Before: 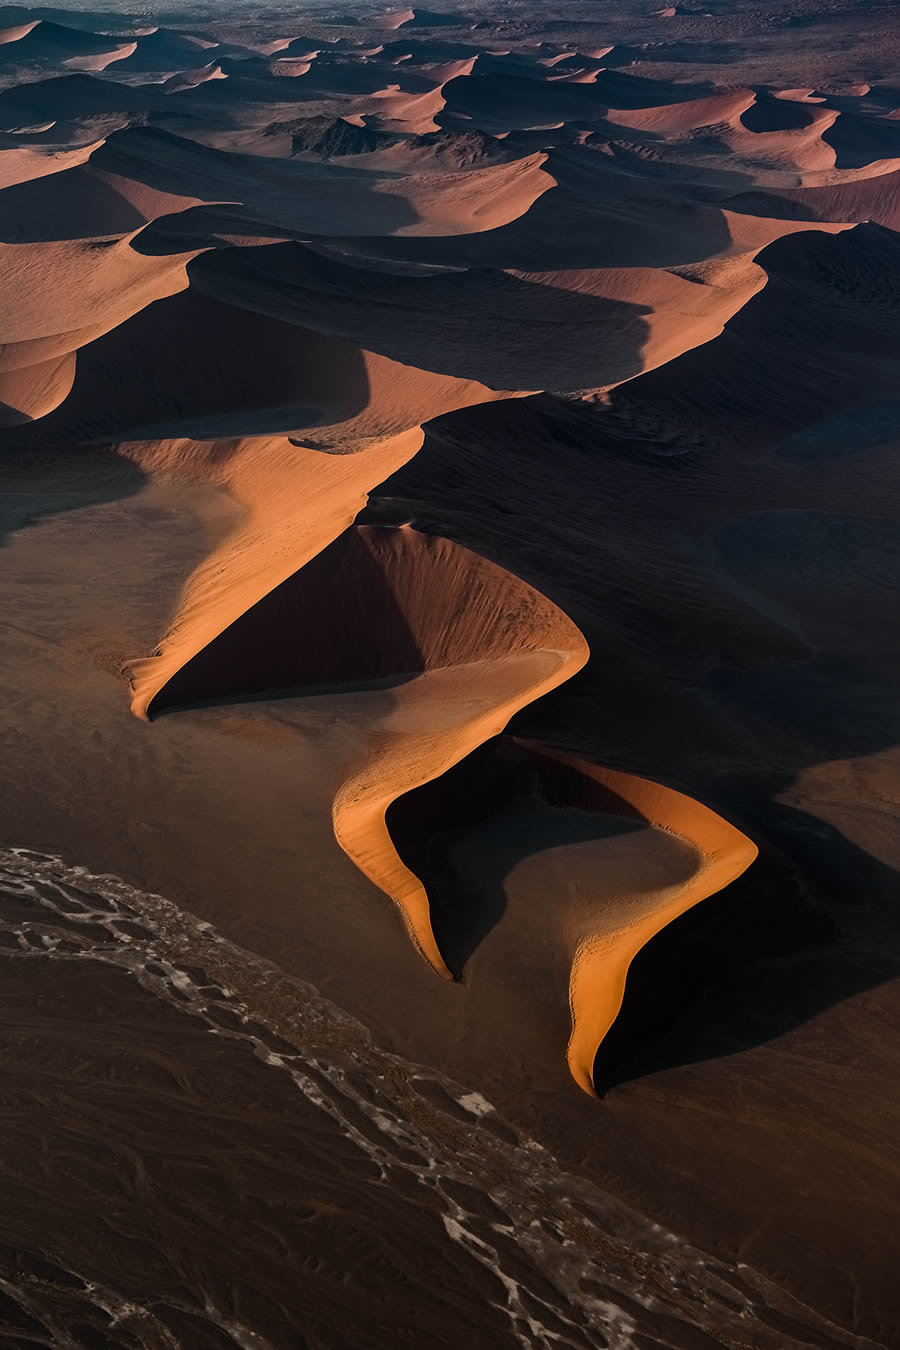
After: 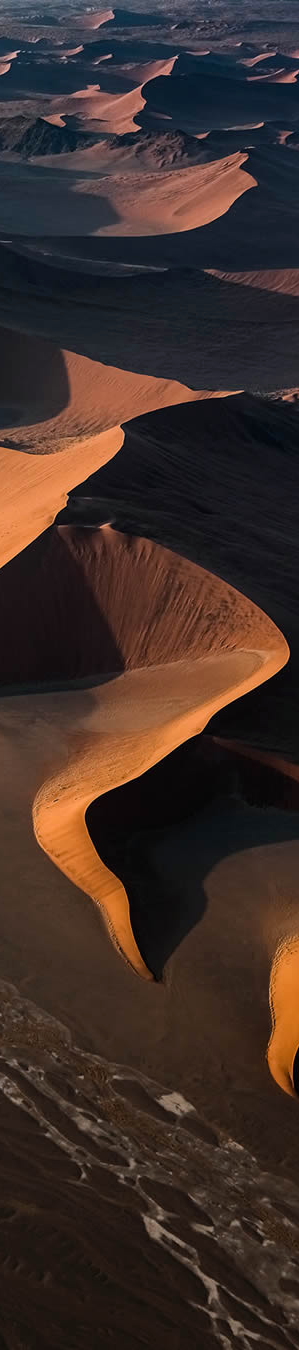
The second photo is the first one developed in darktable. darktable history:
crop: left 33.36%, right 33.36%
contrast brightness saturation: contrast 0.1, brightness 0.02, saturation 0.02
shadows and highlights: shadows 25, highlights -25
white balance: red 0.986, blue 1.01
